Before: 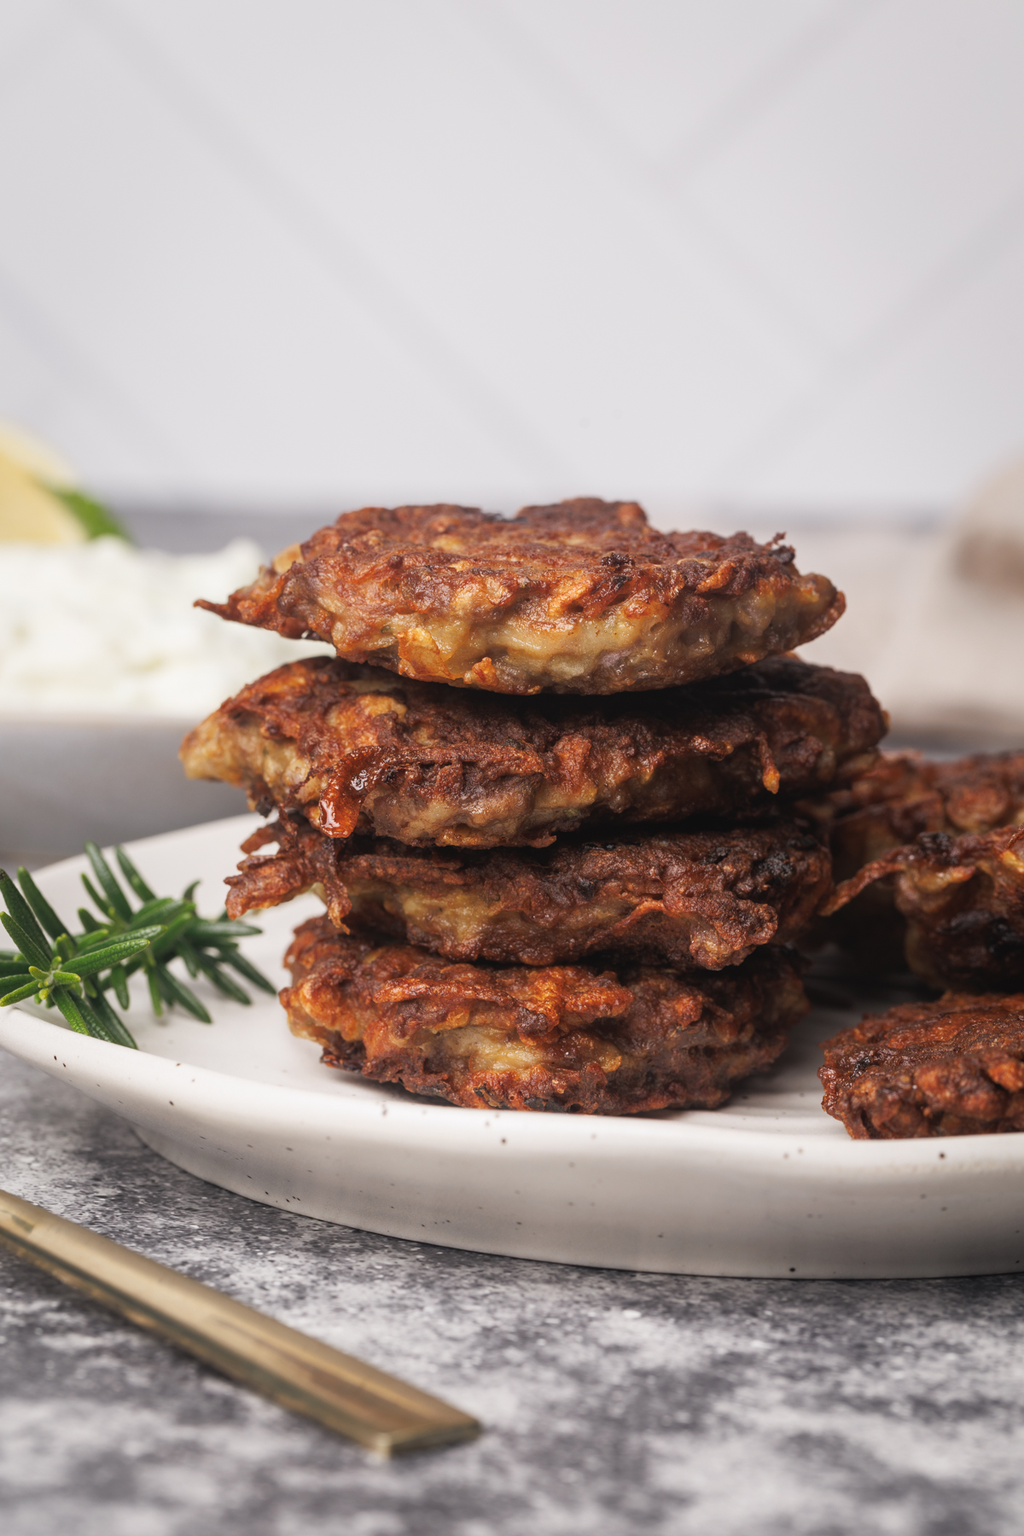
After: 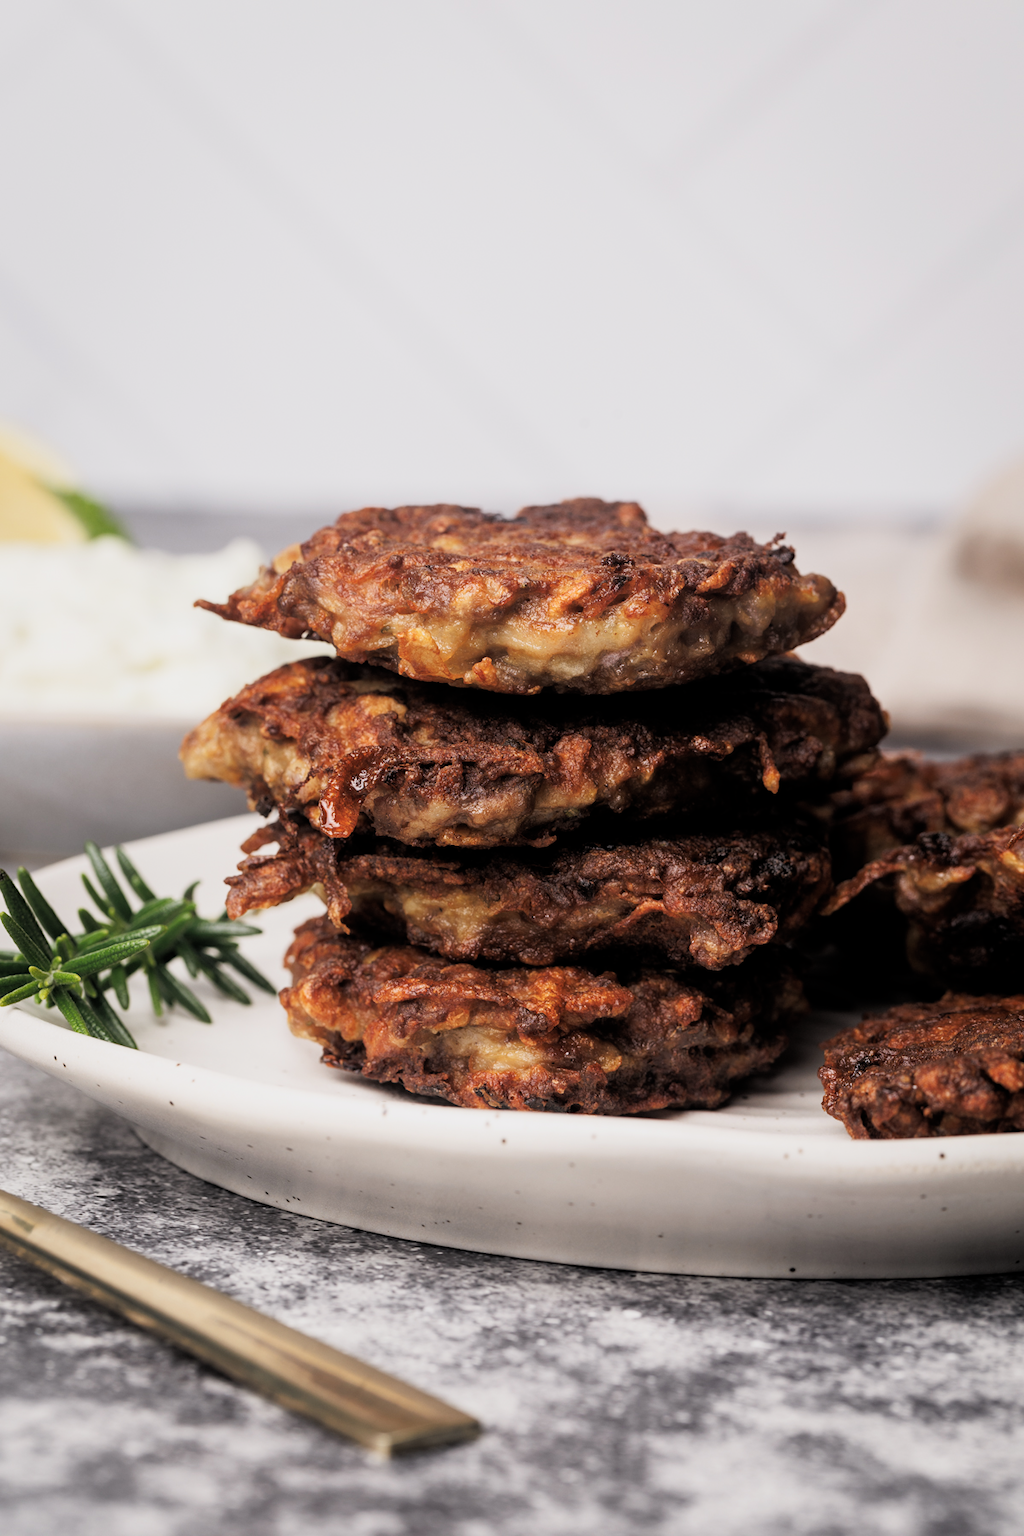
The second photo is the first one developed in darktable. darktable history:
filmic rgb: middle gray luminance 9.94%, black relative exposure -8.61 EV, white relative exposure 3.32 EV, target black luminance 0%, hardness 5.2, latitude 44.66%, contrast 1.313, highlights saturation mix 5.7%, shadows ↔ highlights balance 25.06%, iterations of high-quality reconstruction 0
